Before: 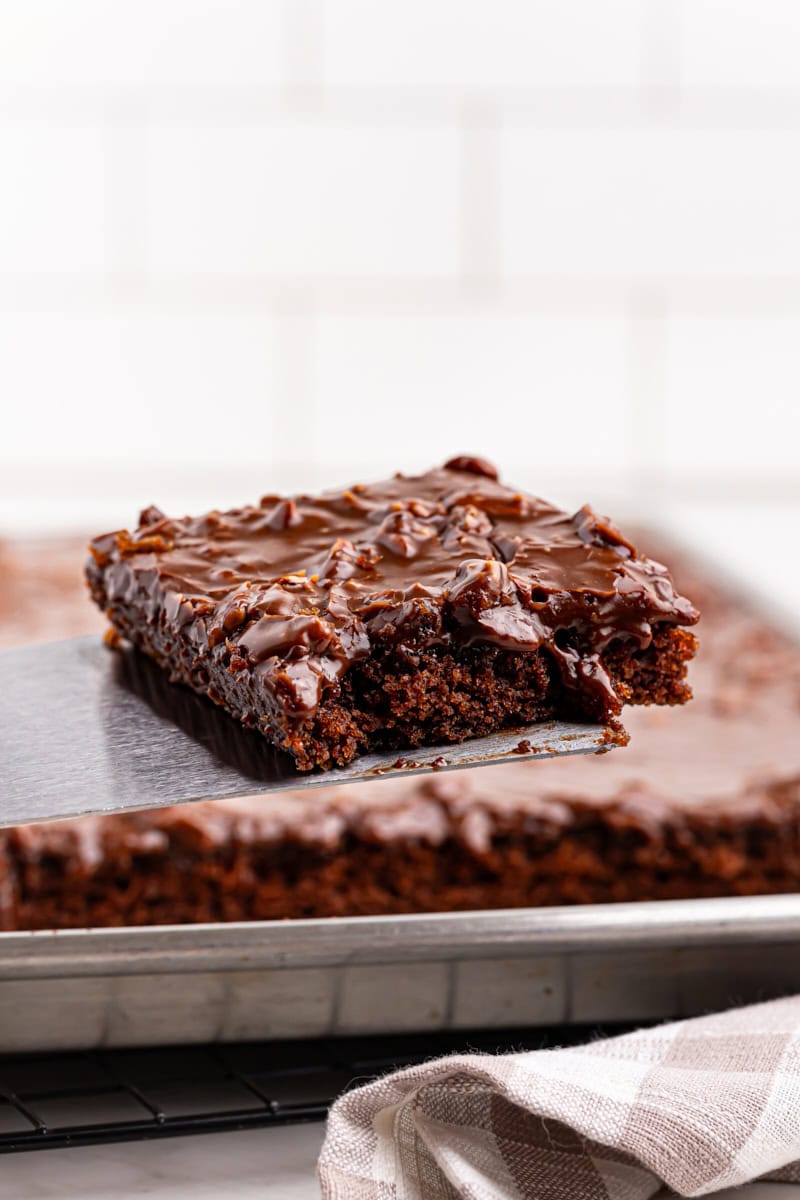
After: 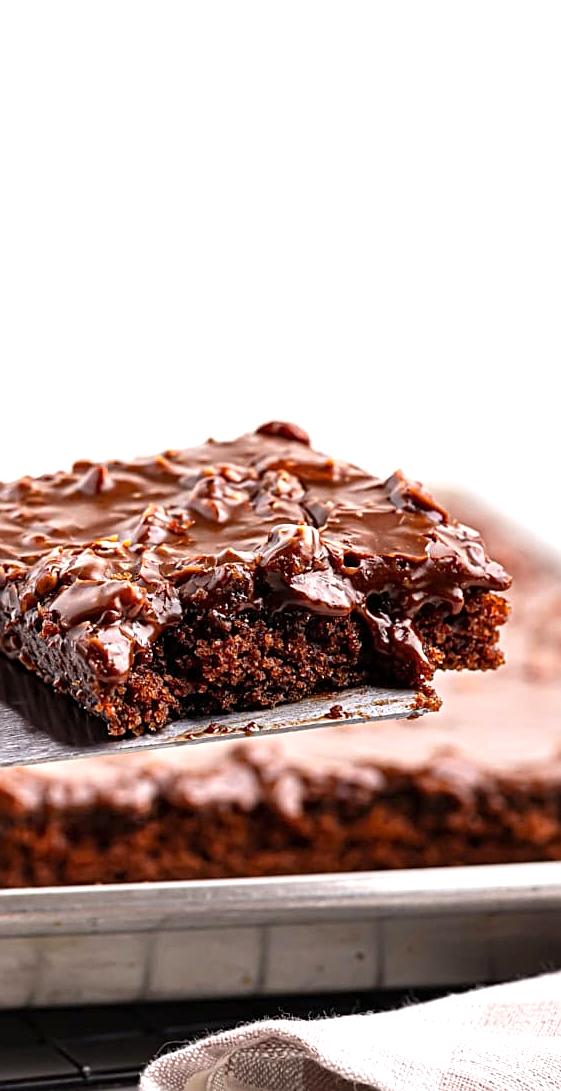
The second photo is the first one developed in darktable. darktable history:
exposure: exposure 0.559 EV, compensate highlight preservation false
sharpen: on, module defaults
crop and rotate: left 23.555%, top 2.955%, right 6.215%, bottom 6.046%
